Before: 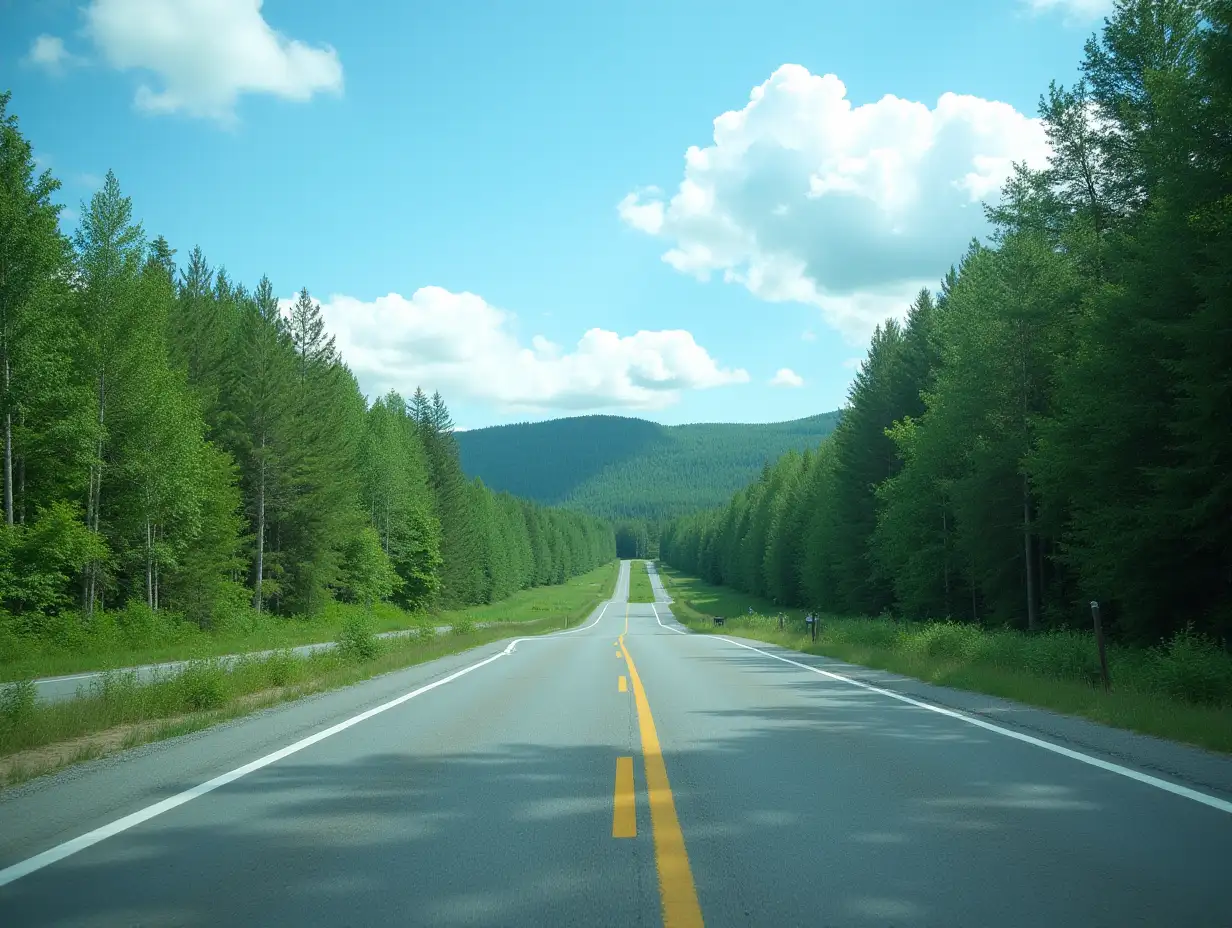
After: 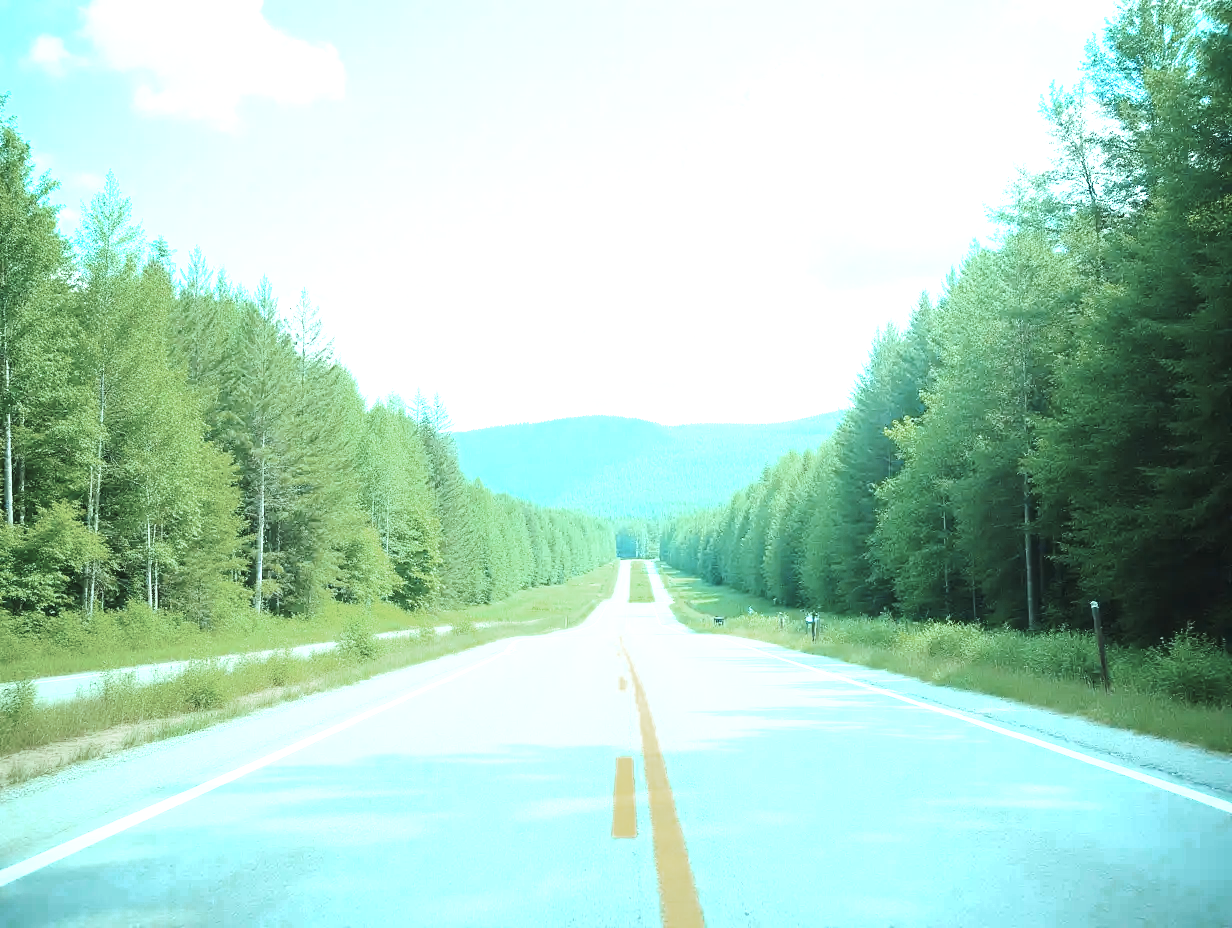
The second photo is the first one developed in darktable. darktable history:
color zones: curves: ch0 [(0, 0.613) (0.01, 0.613) (0.245, 0.448) (0.498, 0.529) (0.642, 0.665) (0.879, 0.777) (0.99, 0.613)]; ch1 [(0, 0.272) (0.219, 0.127) (0.724, 0.346)]
exposure: black level correction 0, exposure 1.096 EV, compensate highlight preservation false
contrast brightness saturation: contrast 0.199, brightness 0.162, saturation 0.226
color balance rgb: highlights gain › chroma 4.098%, highlights gain › hue 202.85°, perceptual saturation grading › global saturation 30.133%, global vibrance 19.8%
base curve: curves: ch0 [(0, 0) (0.028, 0.03) (0.121, 0.232) (0.46, 0.748) (0.859, 0.968) (1, 1)], preserve colors none
